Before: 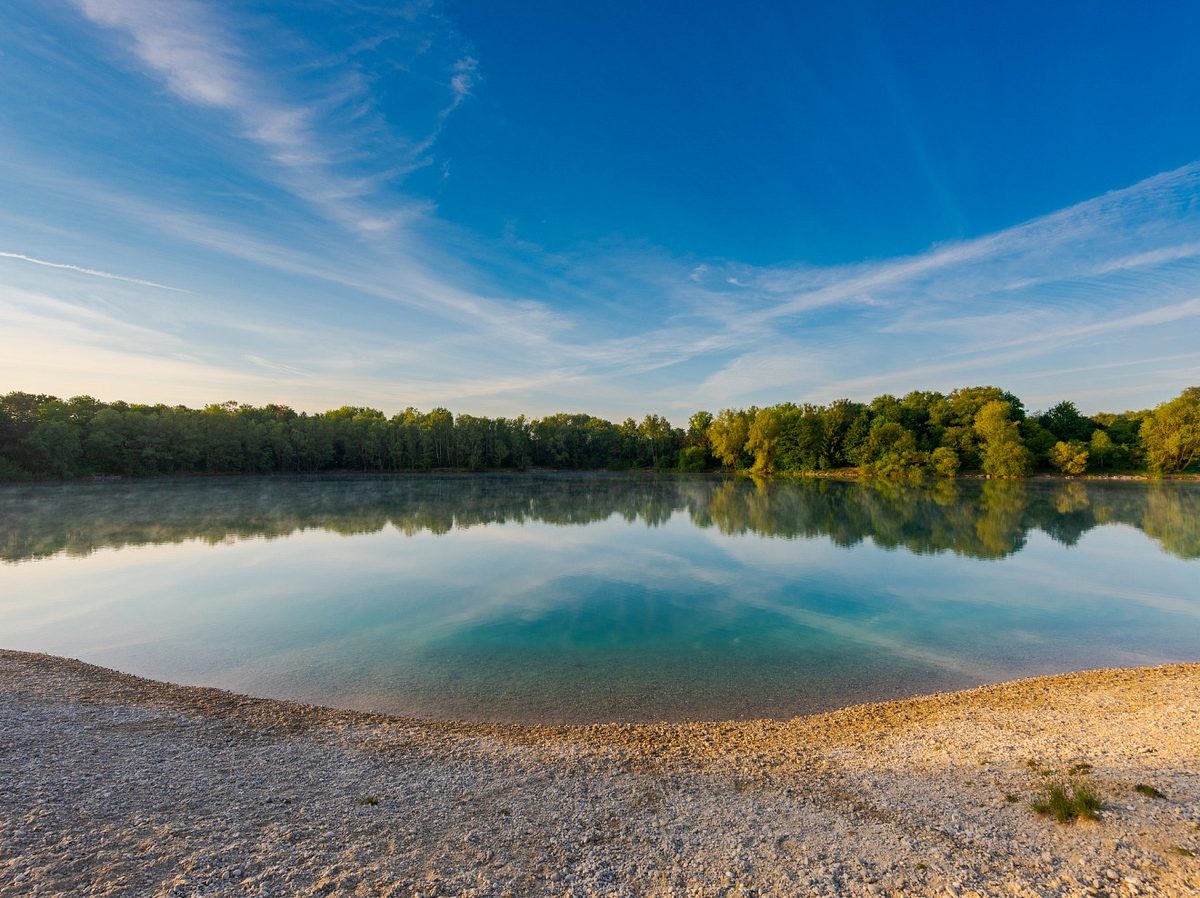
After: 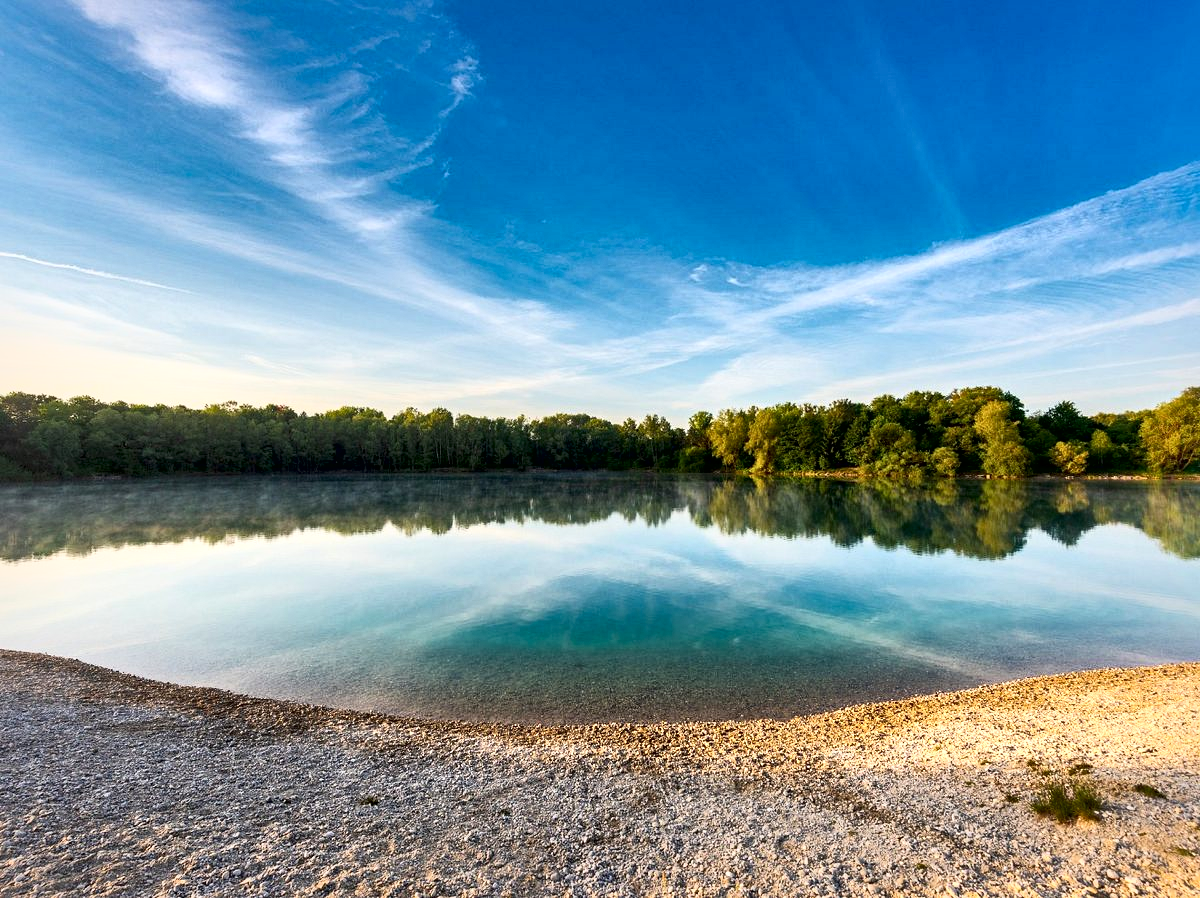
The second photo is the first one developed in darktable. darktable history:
local contrast: mode bilateral grid, contrast 44, coarseness 69, detail 212%, midtone range 0.2
base curve: curves: ch0 [(0, 0) (0.088, 0.125) (0.176, 0.251) (0.354, 0.501) (0.613, 0.749) (1, 0.877)]
